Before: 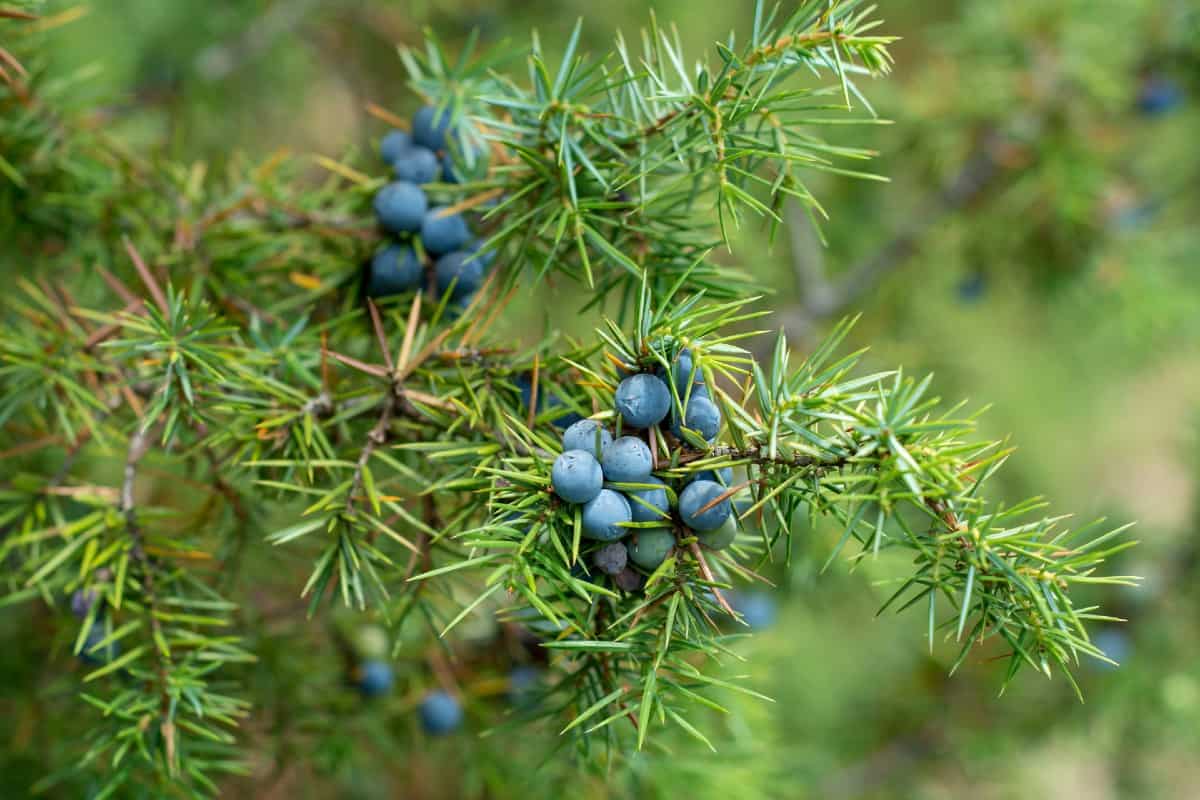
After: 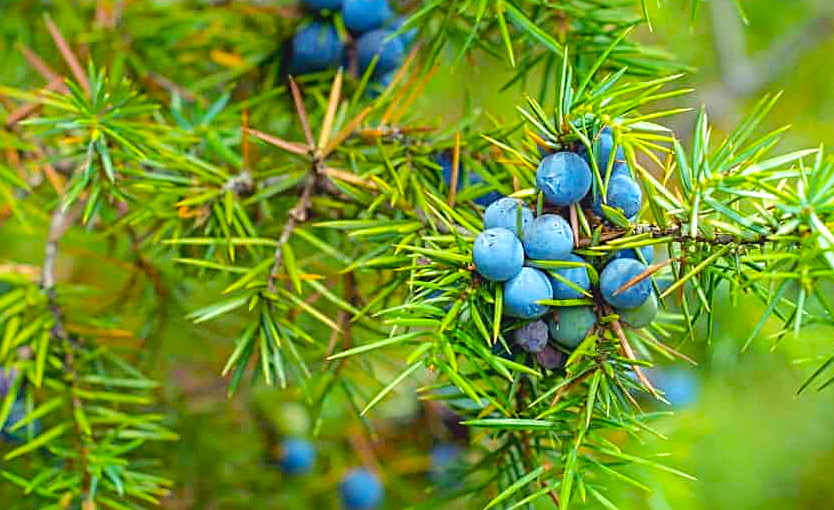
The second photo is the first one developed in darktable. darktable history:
sharpen: on, module defaults
crop: left 6.643%, top 27.753%, right 23.784%, bottom 8.478%
color balance rgb: shadows lift › luminance -21.409%, shadows lift › chroma 8.978%, shadows lift › hue 284.25°, perceptual saturation grading › global saturation 29.534%, perceptual brilliance grading › mid-tones 10.337%, perceptual brilliance grading › shadows 15.657%, global vibrance 20%
contrast equalizer: octaves 7, y [[0.439, 0.44, 0.442, 0.457, 0.493, 0.498], [0.5 ×6], [0.5 ×6], [0 ×6], [0 ×6]]
exposure: black level correction 0.001, exposure 0.5 EV, compensate highlight preservation false
